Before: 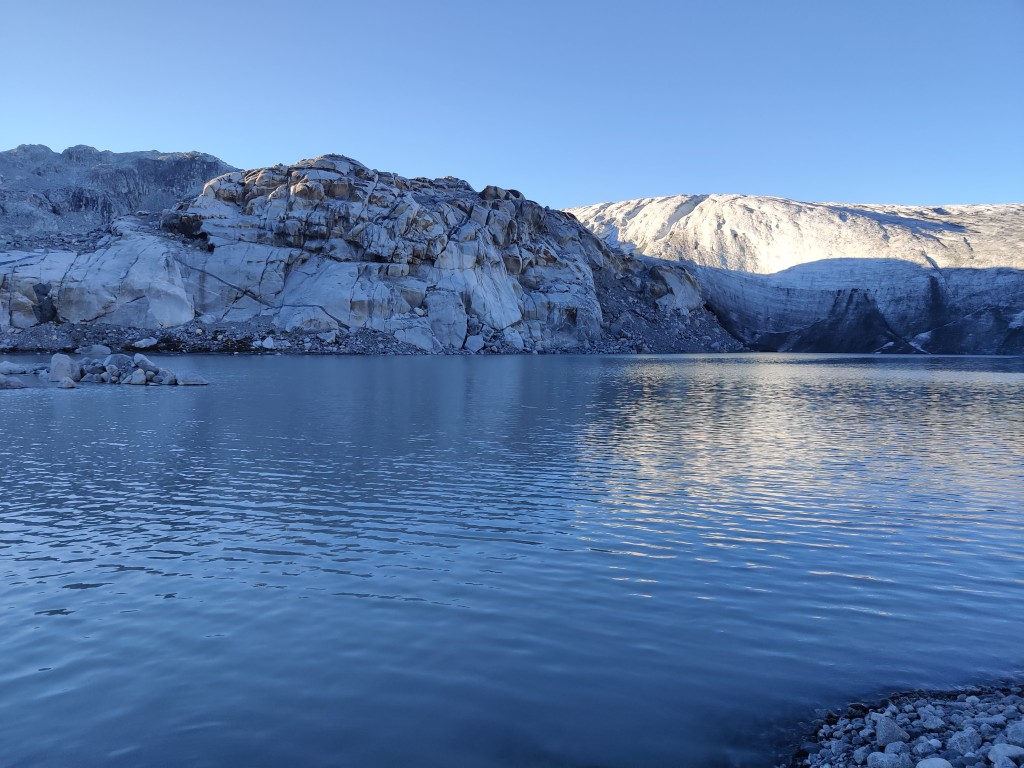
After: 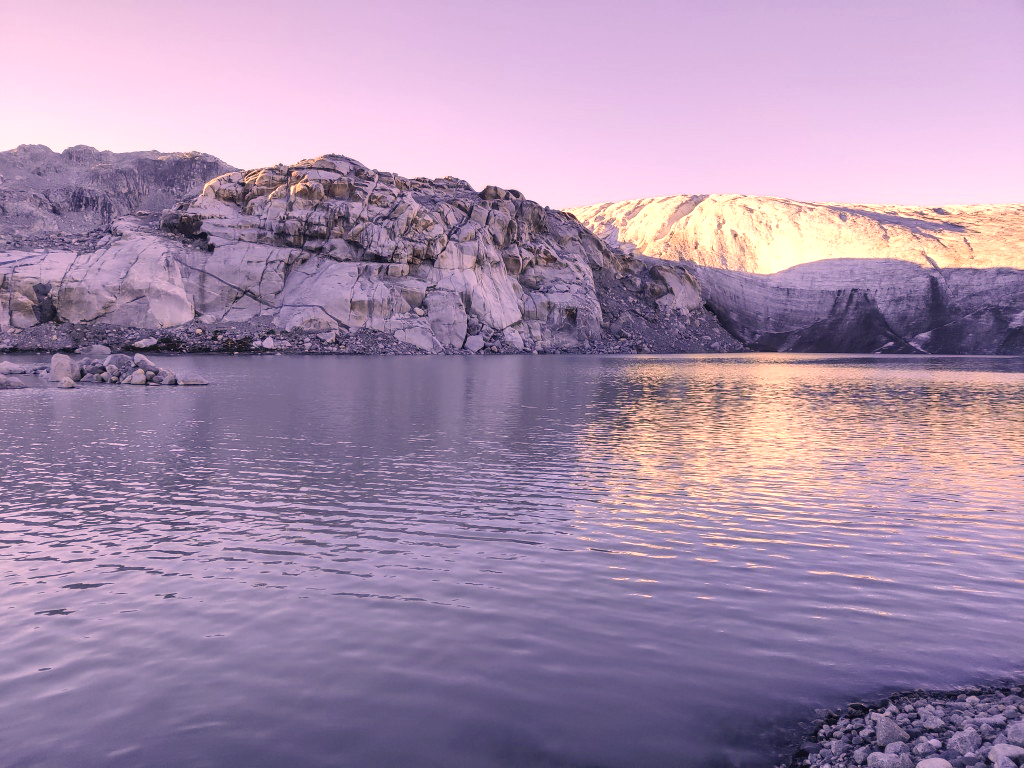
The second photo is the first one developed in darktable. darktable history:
contrast brightness saturation: contrast 0.086, saturation 0.284
local contrast: detail 109%
color correction: highlights a* 39.65, highlights b* 39.79, saturation 0.69
exposure: black level correction 0, exposure 0.598 EV, compensate highlight preservation false
